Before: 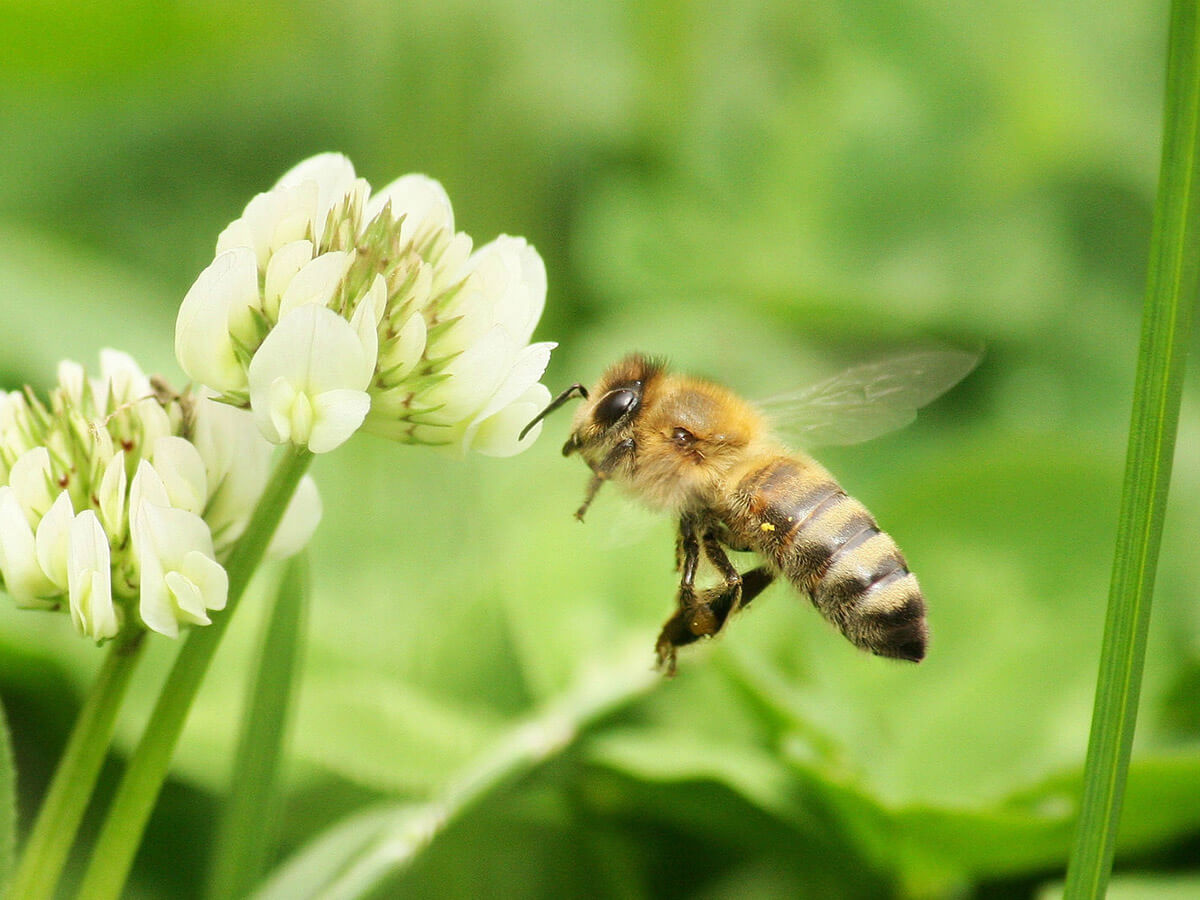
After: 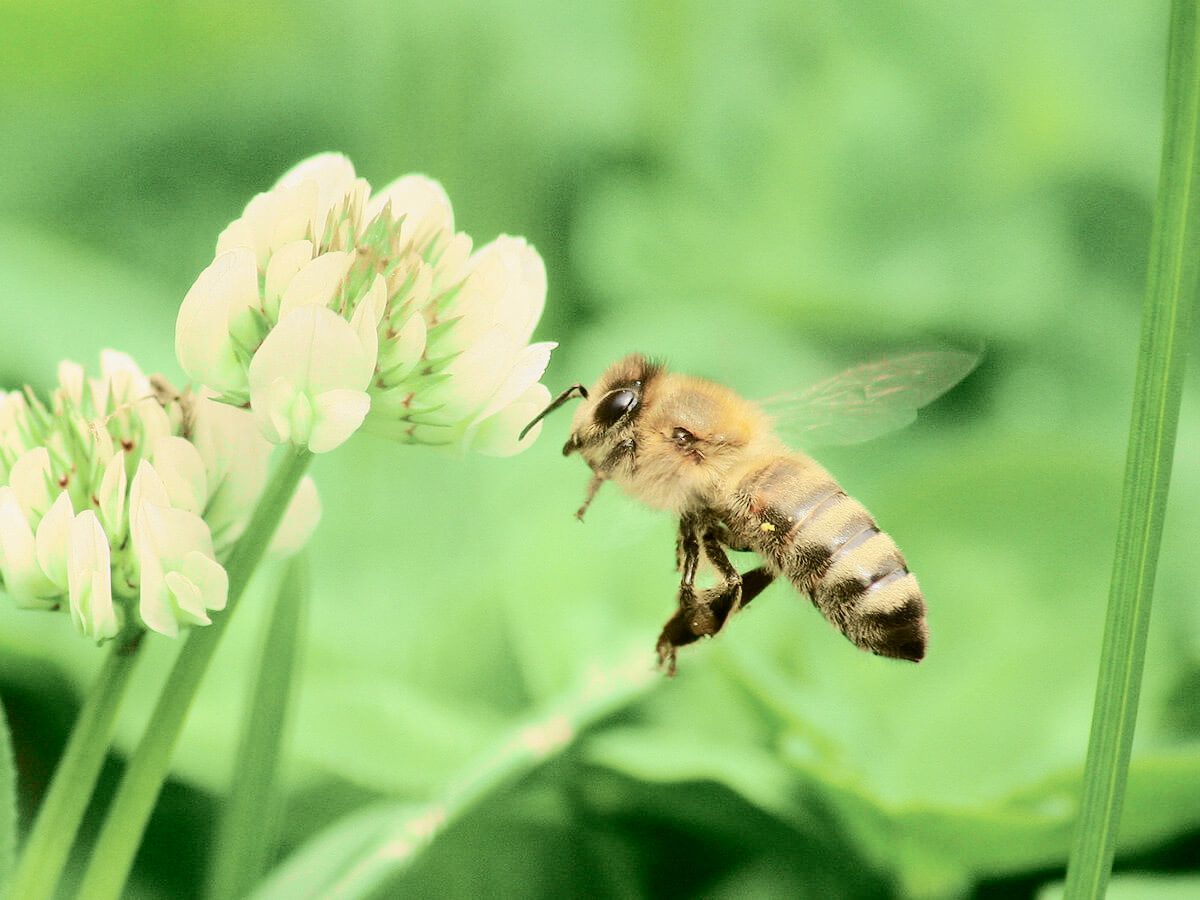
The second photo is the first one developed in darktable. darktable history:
tone curve: curves: ch0 [(0.014, 0) (0.13, 0.09) (0.227, 0.211) (0.346, 0.388) (0.499, 0.598) (0.662, 0.76) (0.795, 0.846) (1, 0.969)]; ch1 [(0, 0) (0.366, 0.367) (0.447, 0.417) (0.473, 0.484) (0.504, 0.502) (0.525, 0.518) (0.564, 0.548) (0.639, 0.643) (1, 1)]; ch2 [(0, 0) (0.333, 0.346) (0.375, 0.375) (0.424, 0.43) (0.476, 0.498) (0.496, 0.505) (0.517, 0.515) (0.542, 0.564) (0.583, 0.6) (0.64, 0.622) (0.723, 0.676) (1, 1)], color space Lab, independent channels, preserve colors none
